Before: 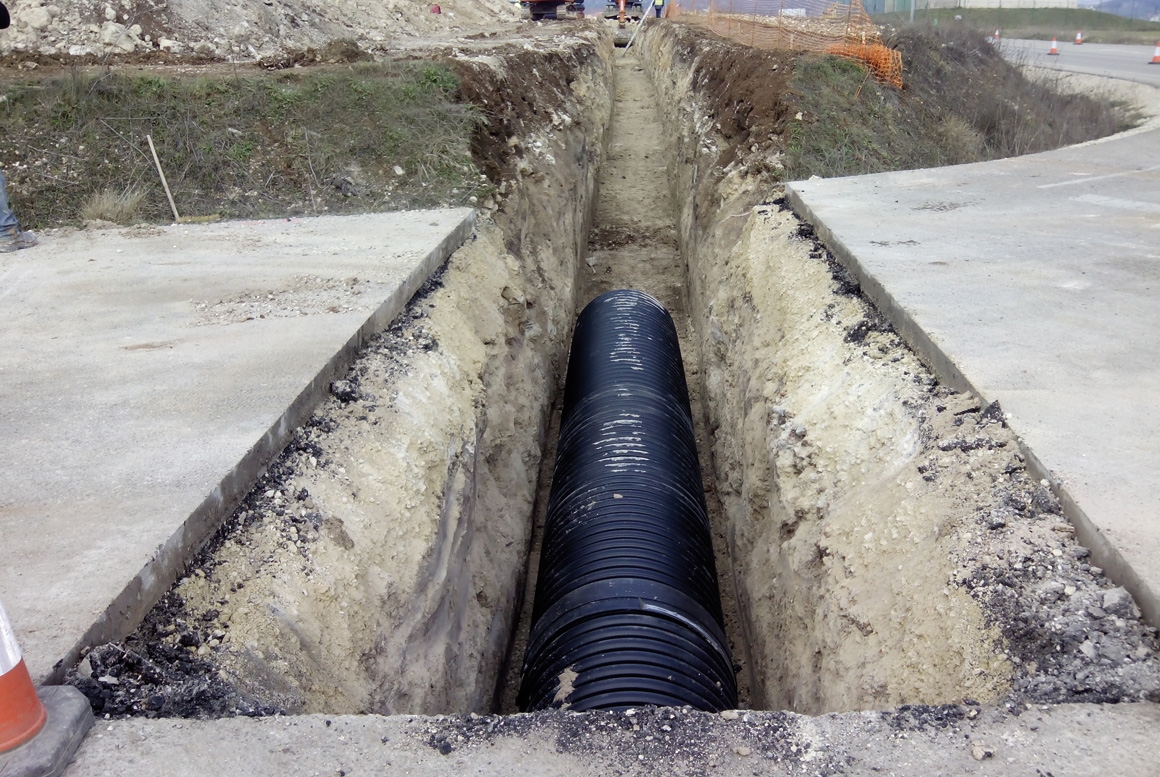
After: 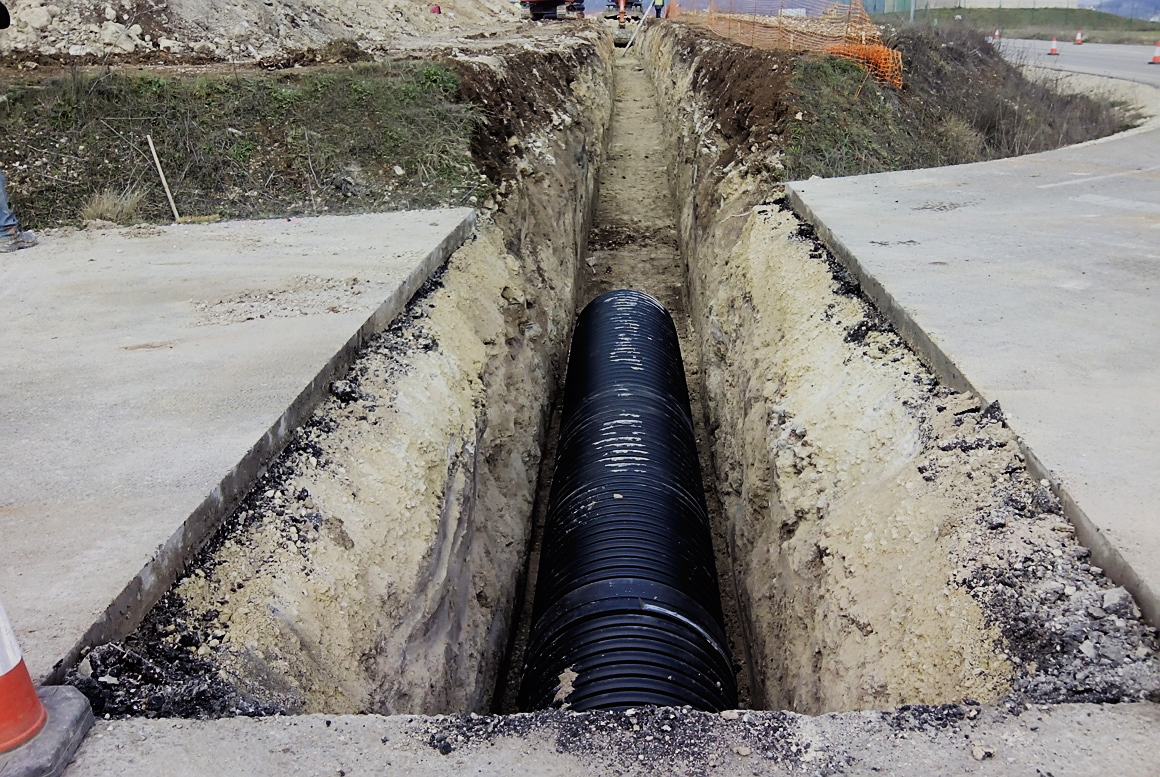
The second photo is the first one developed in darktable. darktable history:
sharpen: on, module defaults
tone curve: curves: ch0 [(0, 0) (0.003, 0.012) (0.011, 0.015) (0.025, 0.02) (0.044, 0.032) (0.069, 0.044) (0.1, 0.063) (0.136, 0.085) (0.177, 0.121) (0.224, 0.159) (0.277, 0.207) (0.335, 0.261) (0.399, 0.328) (0.468, 0.41) (0.543, 0.506) (0.623, 0.609) (0.709, 0.719) (0.801, 0.82) (0.898, 0.907) (1, 1)], preserve colors none
filmic rgb: black relative exposure -7.65 EV, white relative exposure 4.56 EV, hardness 3.61, color science v6 (2022)
